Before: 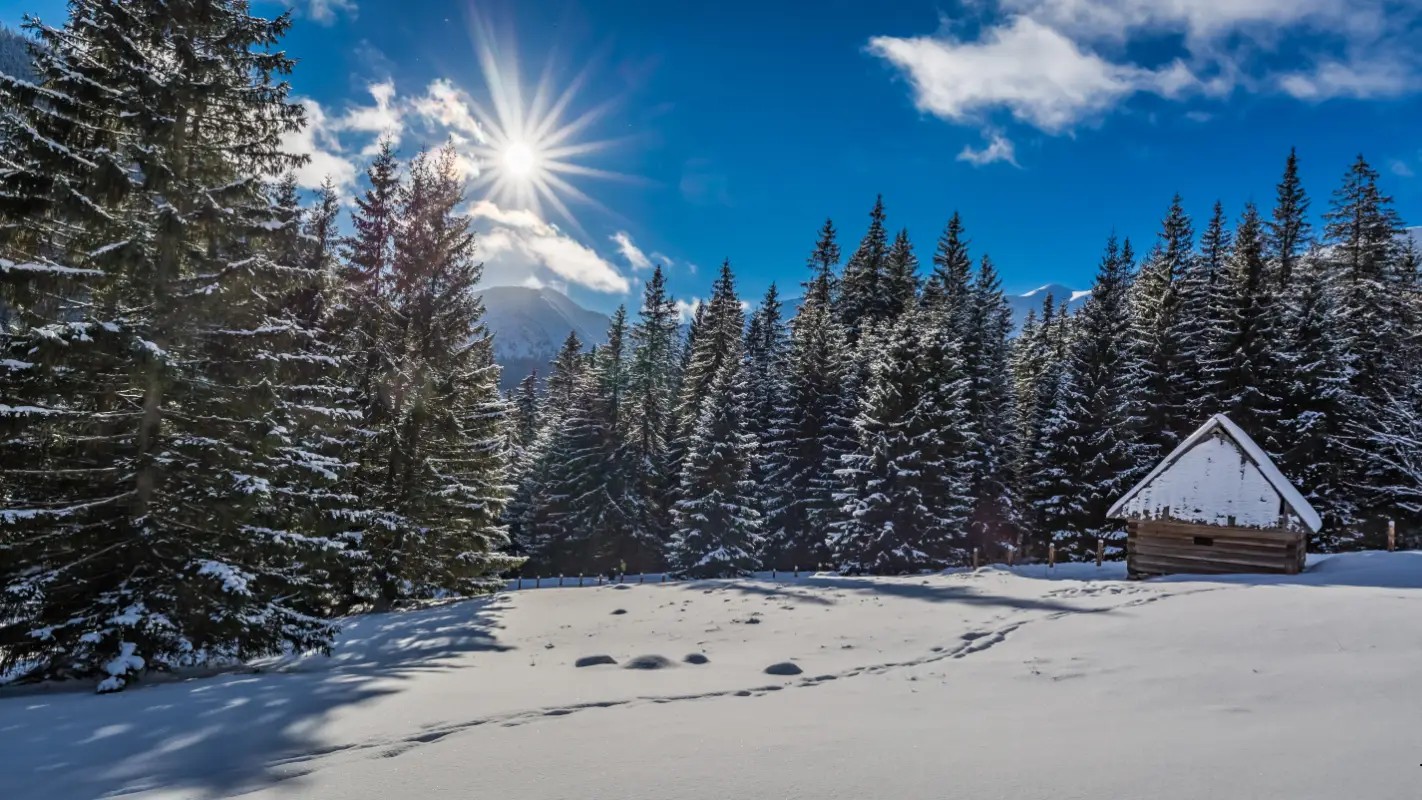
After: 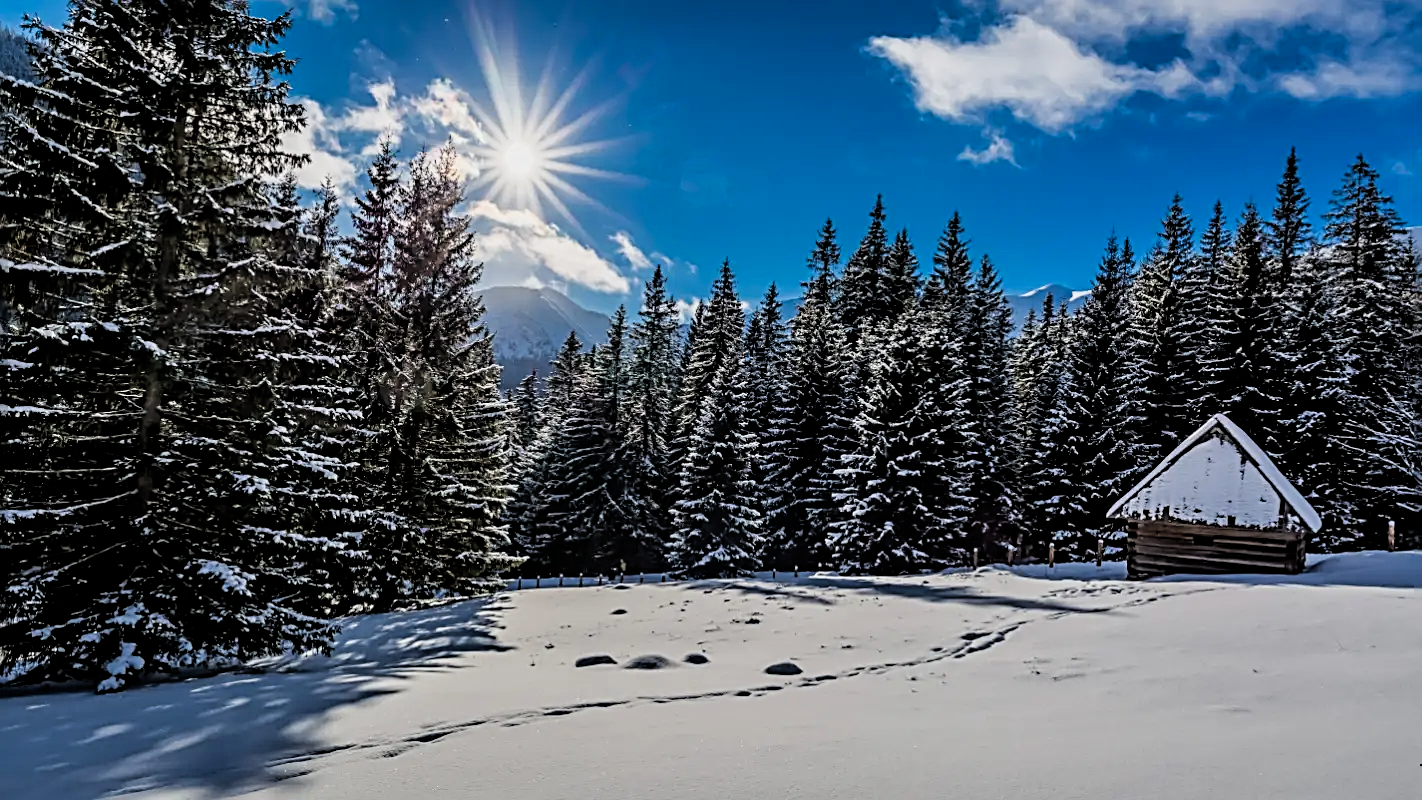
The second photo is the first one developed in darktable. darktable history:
contrast brightness saturation: contrast 0.039, saturation 0.066
sharpen: radius 3.036, amount 0.77
filmic rgb: black relative exposure -3.9 EV, white relative exposure 3.13 EV, hardness 2.87
